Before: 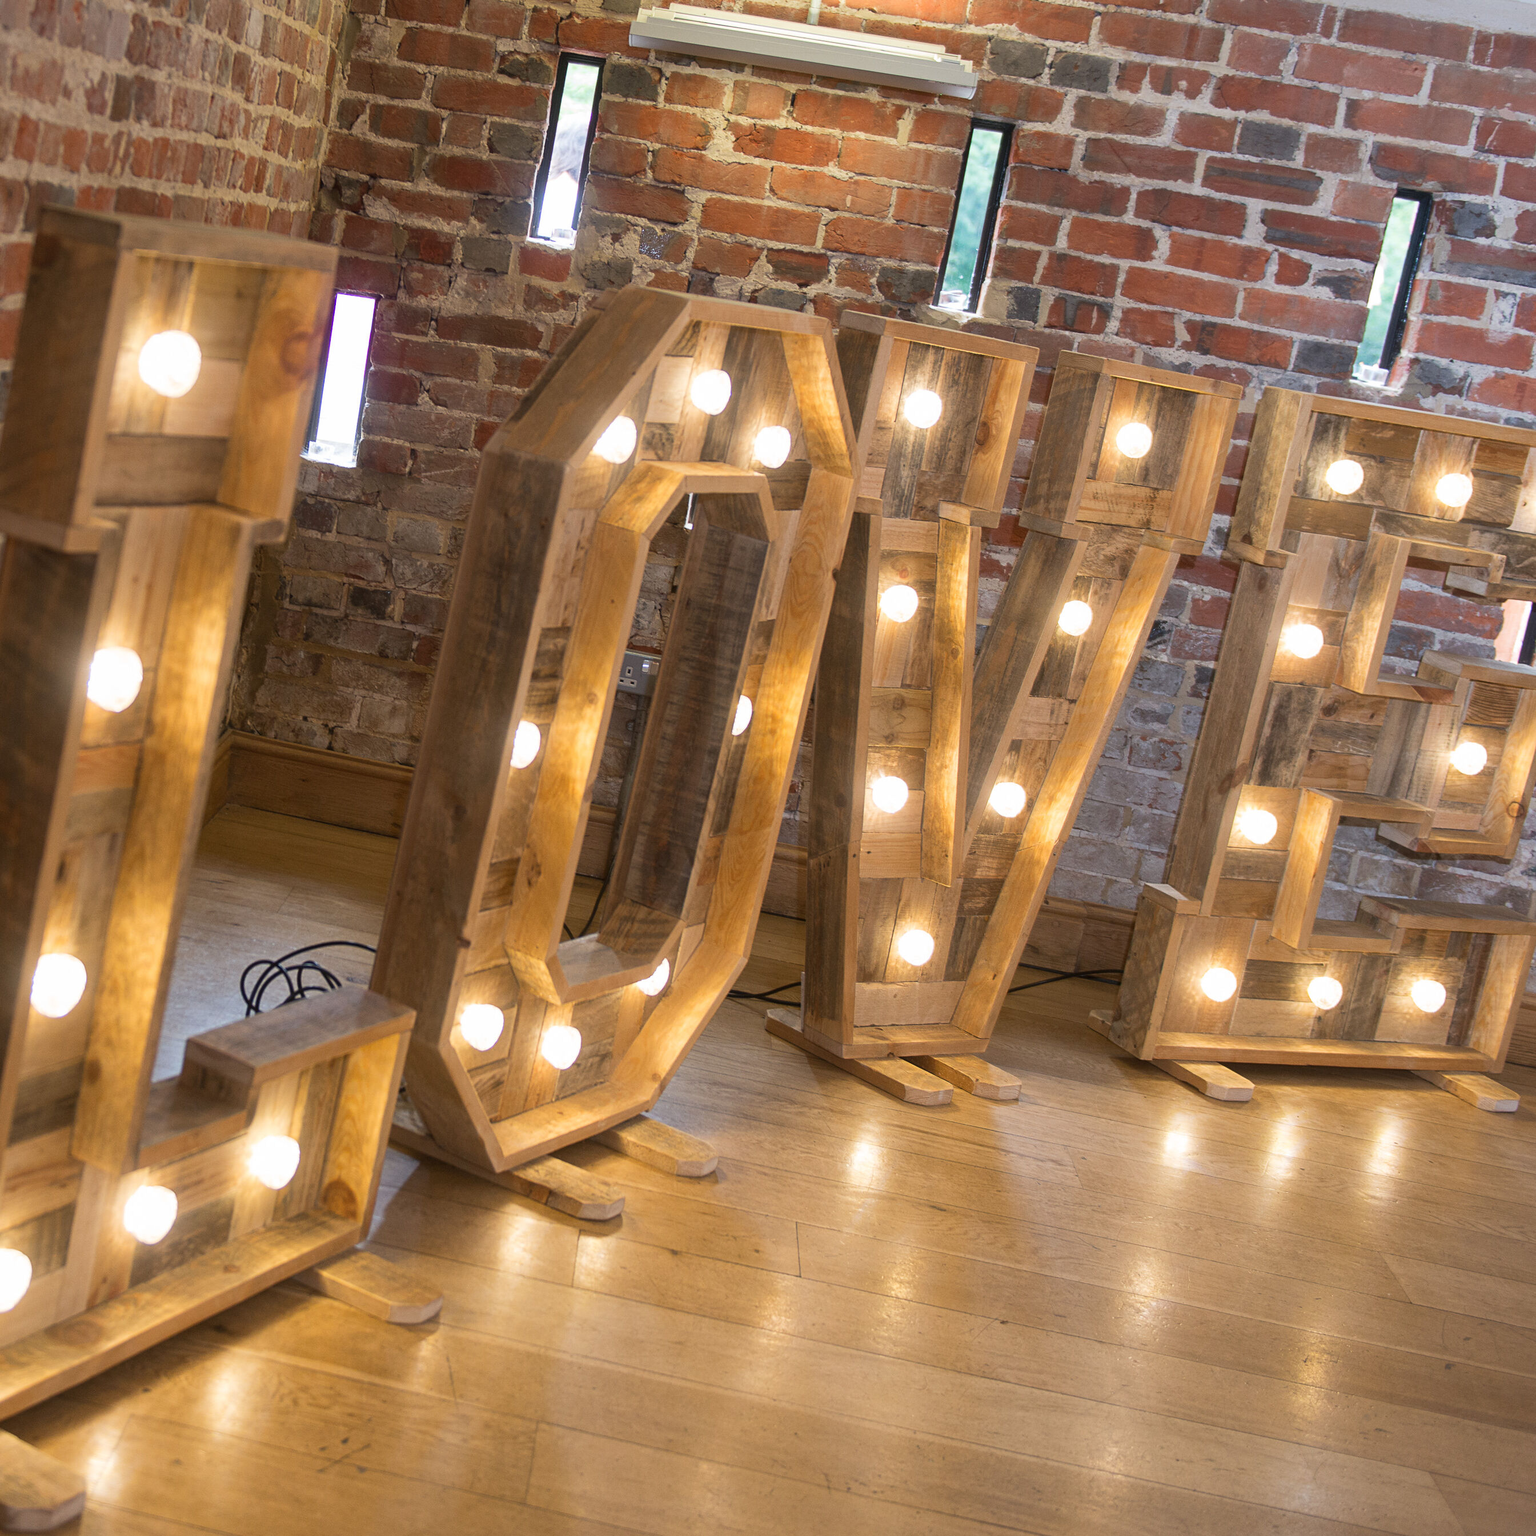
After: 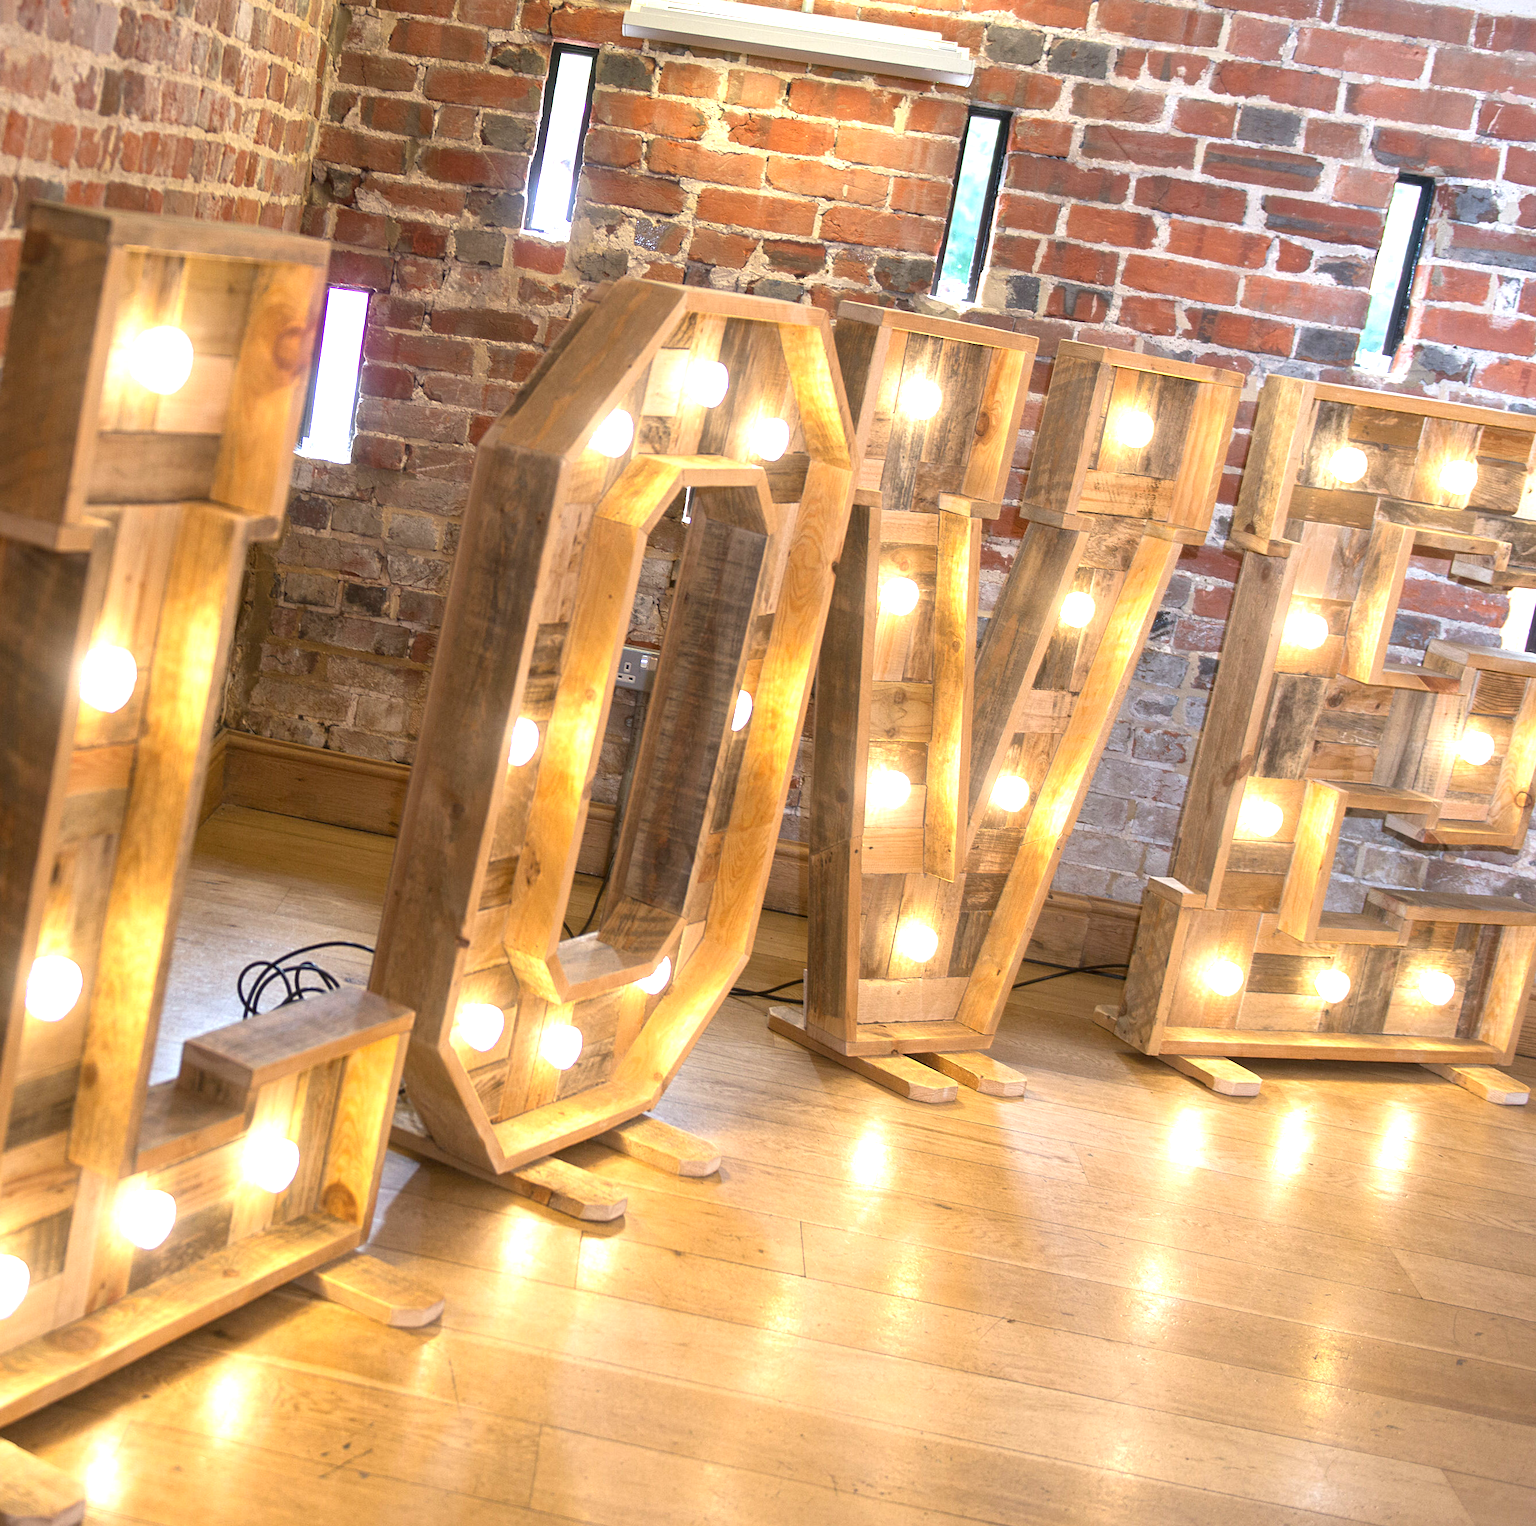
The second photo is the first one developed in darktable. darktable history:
exposure: black level correction 0.001, exposure 1 EV, compensate highlight preservation false
rotate and perspective: rotation -0.45°, automatic cropping original format, crop left 0.008, crop right 0.992, crop top 0.012, crop bottom 0.988
